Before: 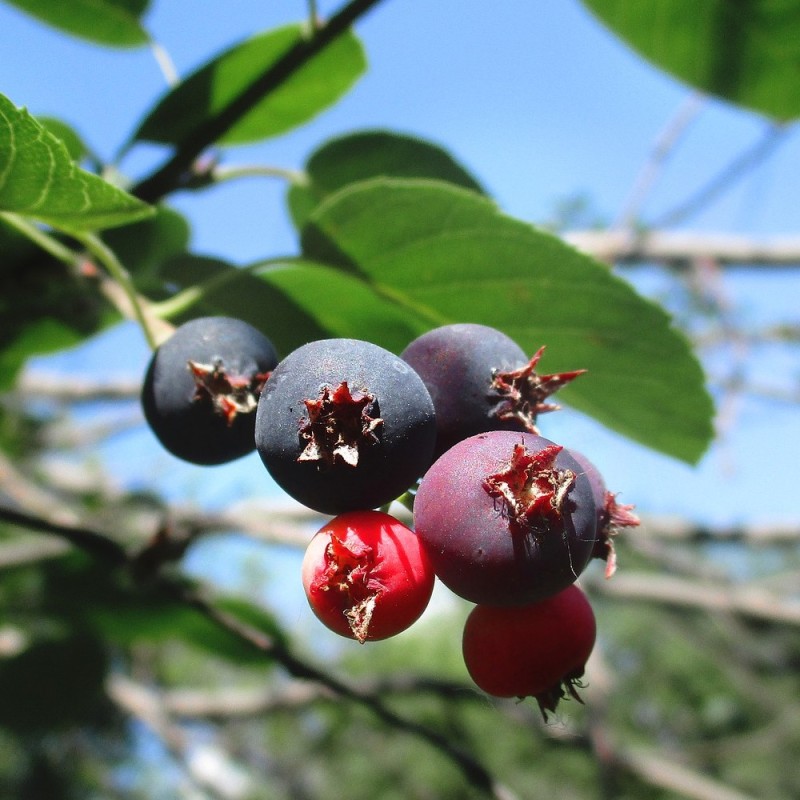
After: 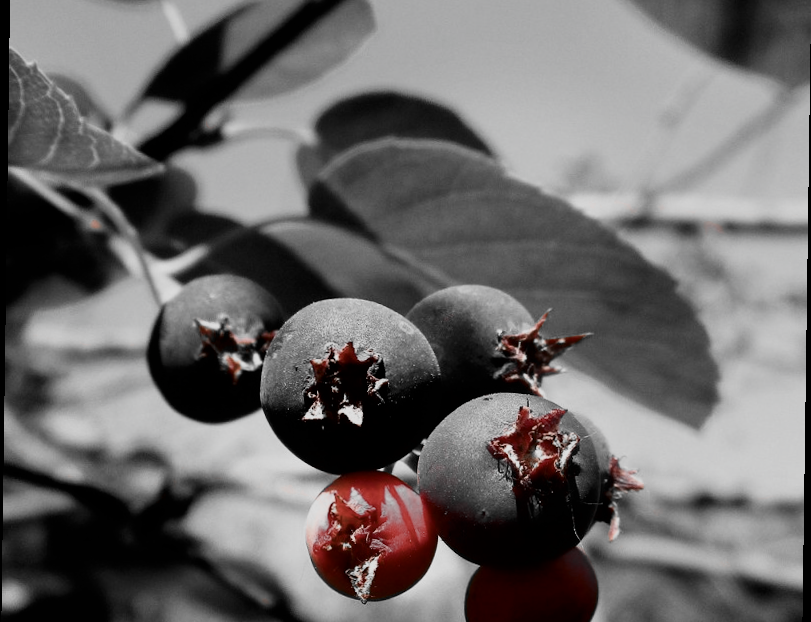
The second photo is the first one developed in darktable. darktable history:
exposure: exposure 0.258 EV, compensate highlight preservation false
rotate and perspective: rotation 0.8°, automatic cropping off
filmic rgb: black relative exposure -7.75 EV, white relative exposure 4.4 EV, threshold 3 EV, hardness 3.76, latitude 50%, contrast 1.1, color science v5 (2021), contrast in shadows safe, contrast in highlights safe, enable highlight reconstruction true
crop: top 5.667%, bottom 17.637%
contrast brightness saturation: contrast 0.1, brightness -0.26, saturation 0.14
color zones: curves: ch1 [(0, 0.006) (0.094, 0.285) (0.171, 0.001) (0.429, 0.001) (0.571, 0.003) (0.714, 0.004) (0.857, 0.004) (1, 0.006)]
